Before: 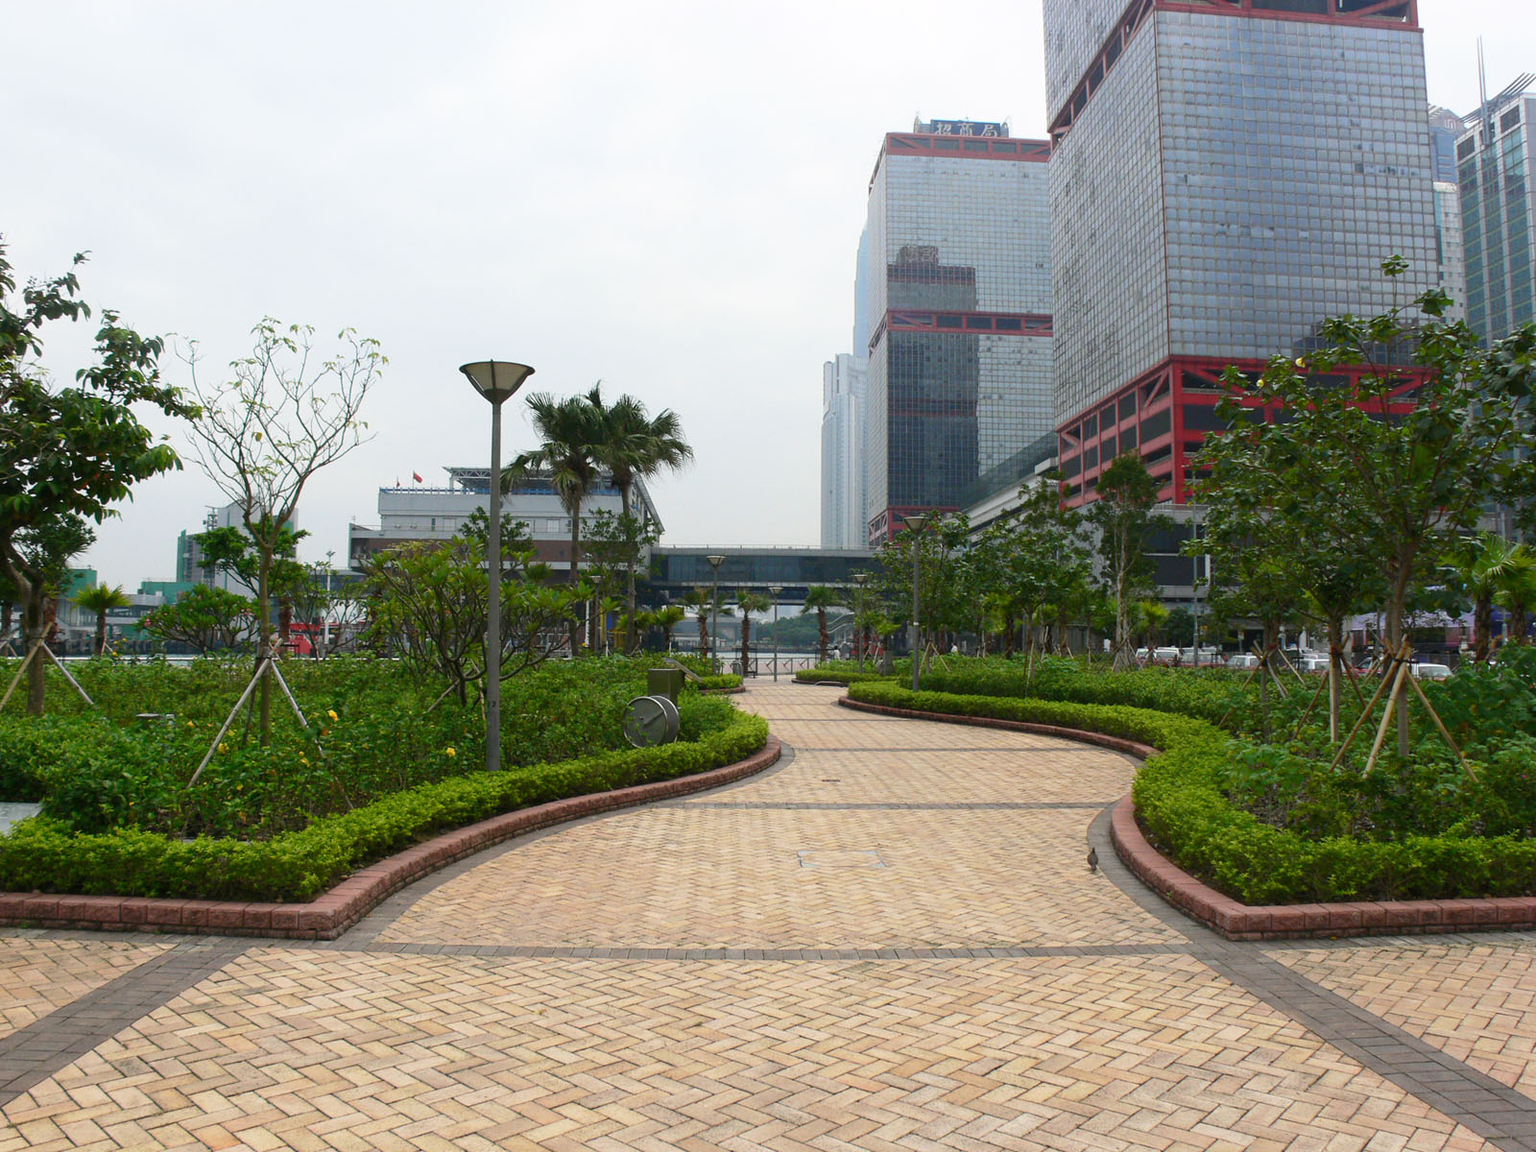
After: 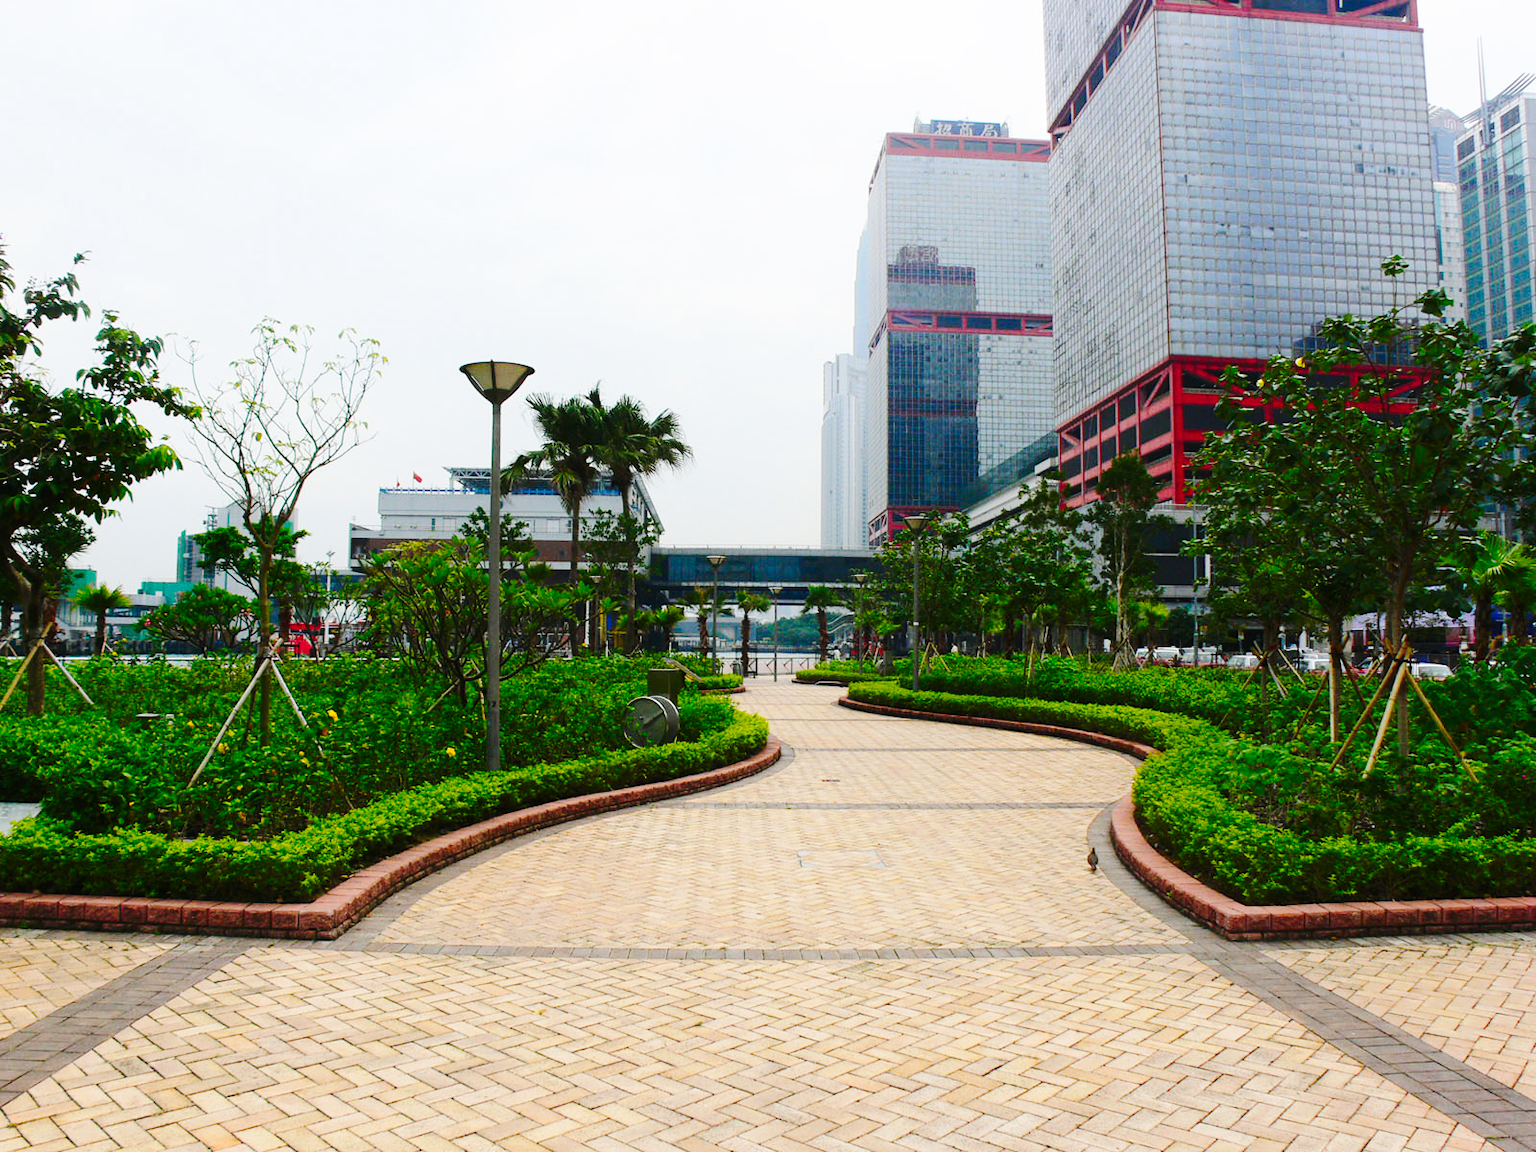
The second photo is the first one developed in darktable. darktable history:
color balance: output saturation 120%
tone curve: curves: ch0 [(0, 0) (0.003, 0.002) (0.011, 0.008) (0.025, 0.017) (0.044, 0.027) (0.069, 0.037) (0.1, 0.052) (0.136, 0.074) (0.177, 0.11) (0.224, 0.155) (0.277, 0.237) (0.335, 0.34) (0.399, 0.467) (0.468, 0.584) (0.543, 0.683) (0.623, 0.762) (0.709, 0.827) (0.801, 0.888) (0.898, 0.947) (1, 1)], preserve colors none
